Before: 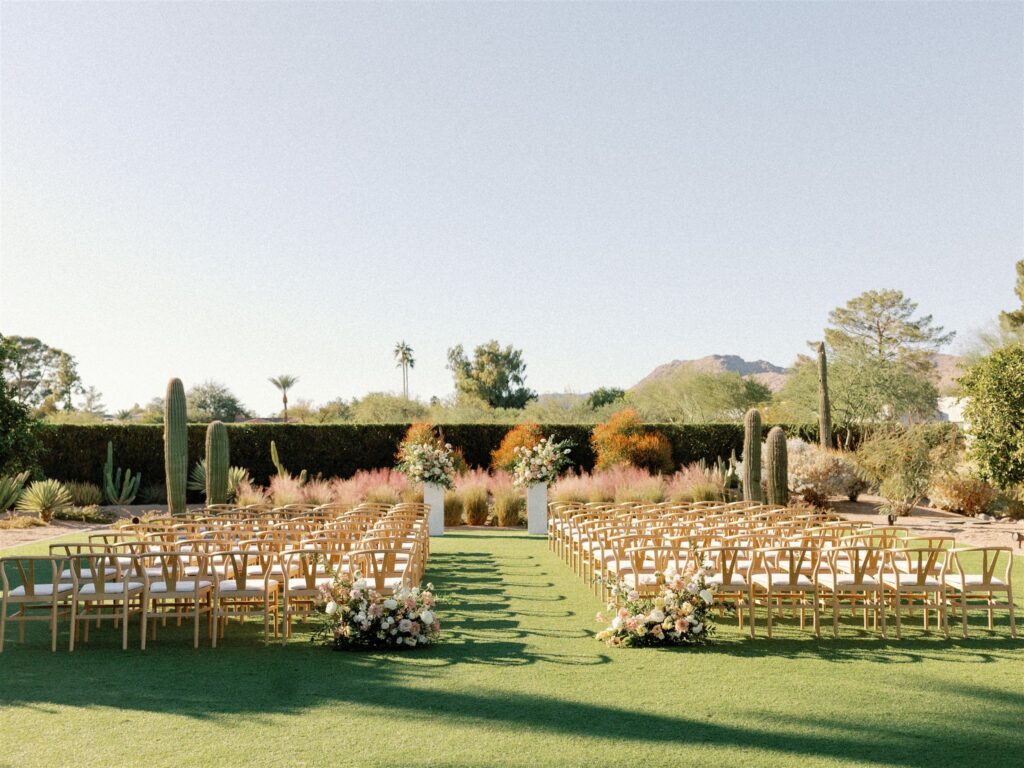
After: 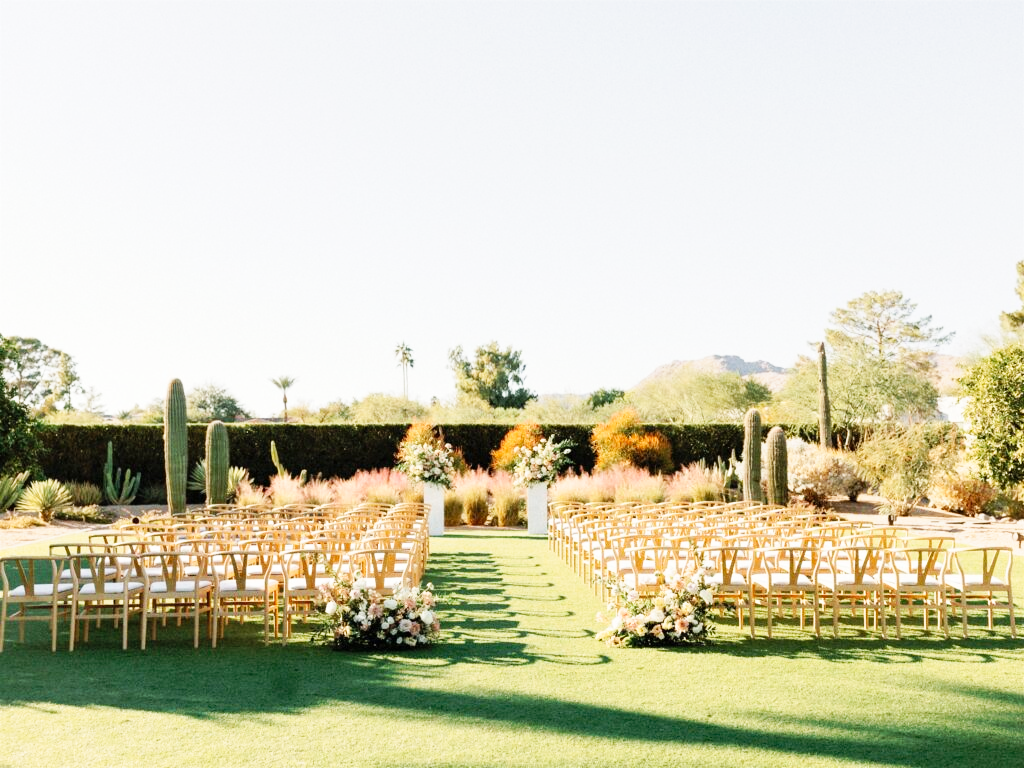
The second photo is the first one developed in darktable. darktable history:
tone curve: curves: ch0 [(0, 0) (0.093, 0.104) (0.226, 0.291) (0.327, 0.431) (0.471, 0.648) (0.759, 0.926) (1, 1)], preserve colors none
